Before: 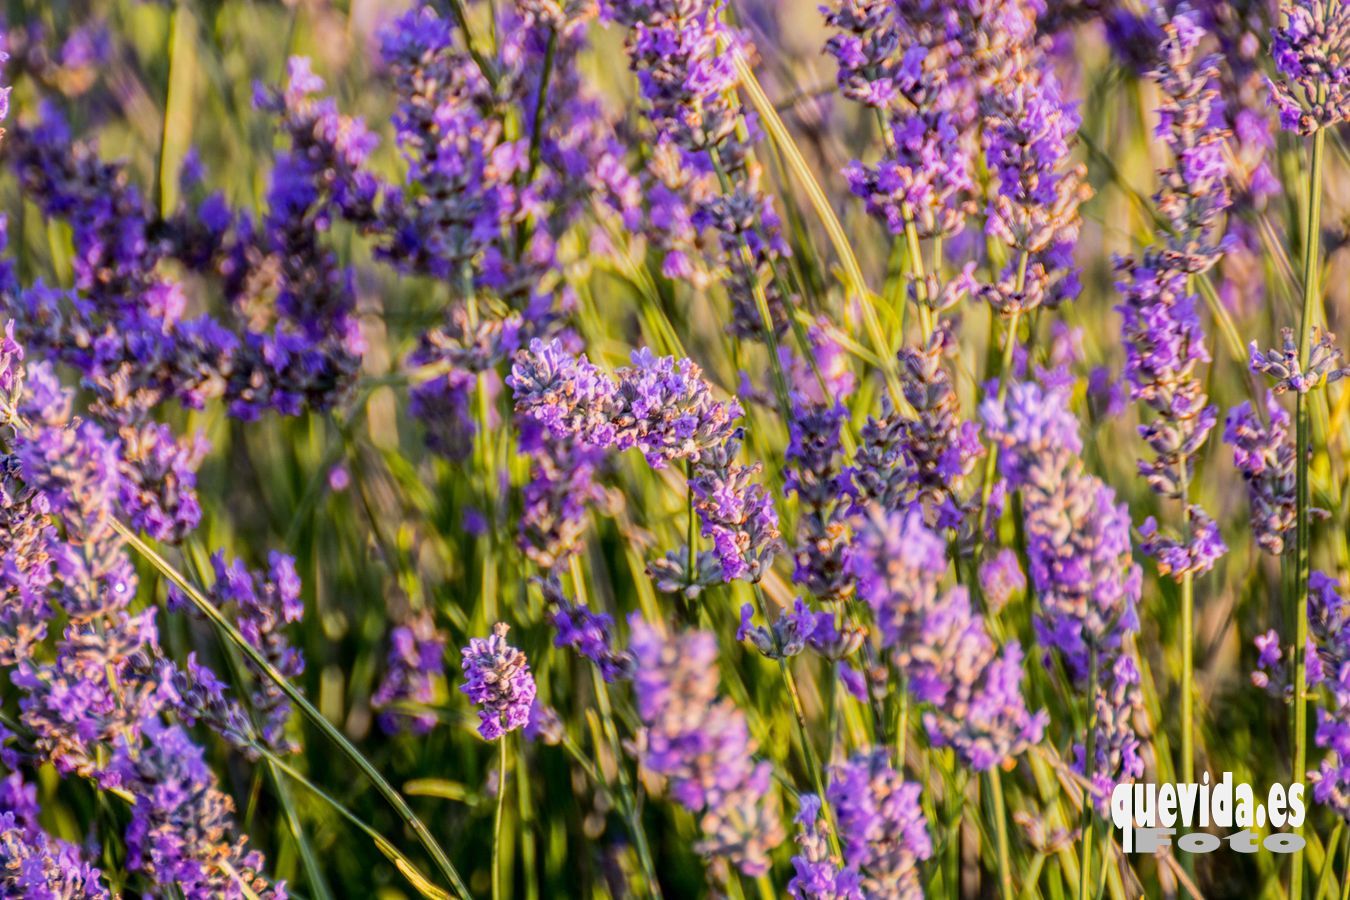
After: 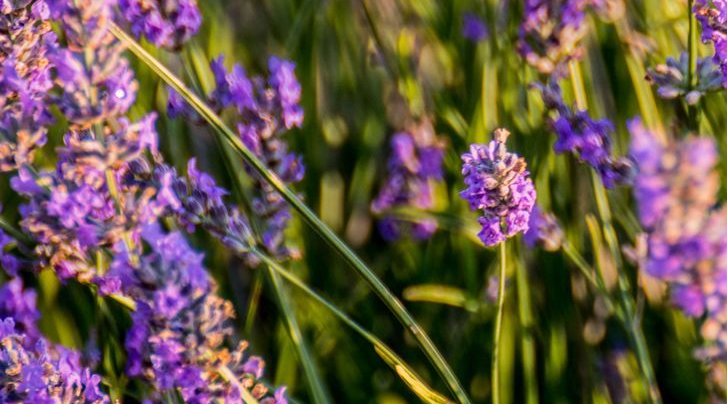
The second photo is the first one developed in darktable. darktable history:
velvia: strength 14.85%
crop and rotate: top 54.981%, right 46.135%, bottom 0.094%
